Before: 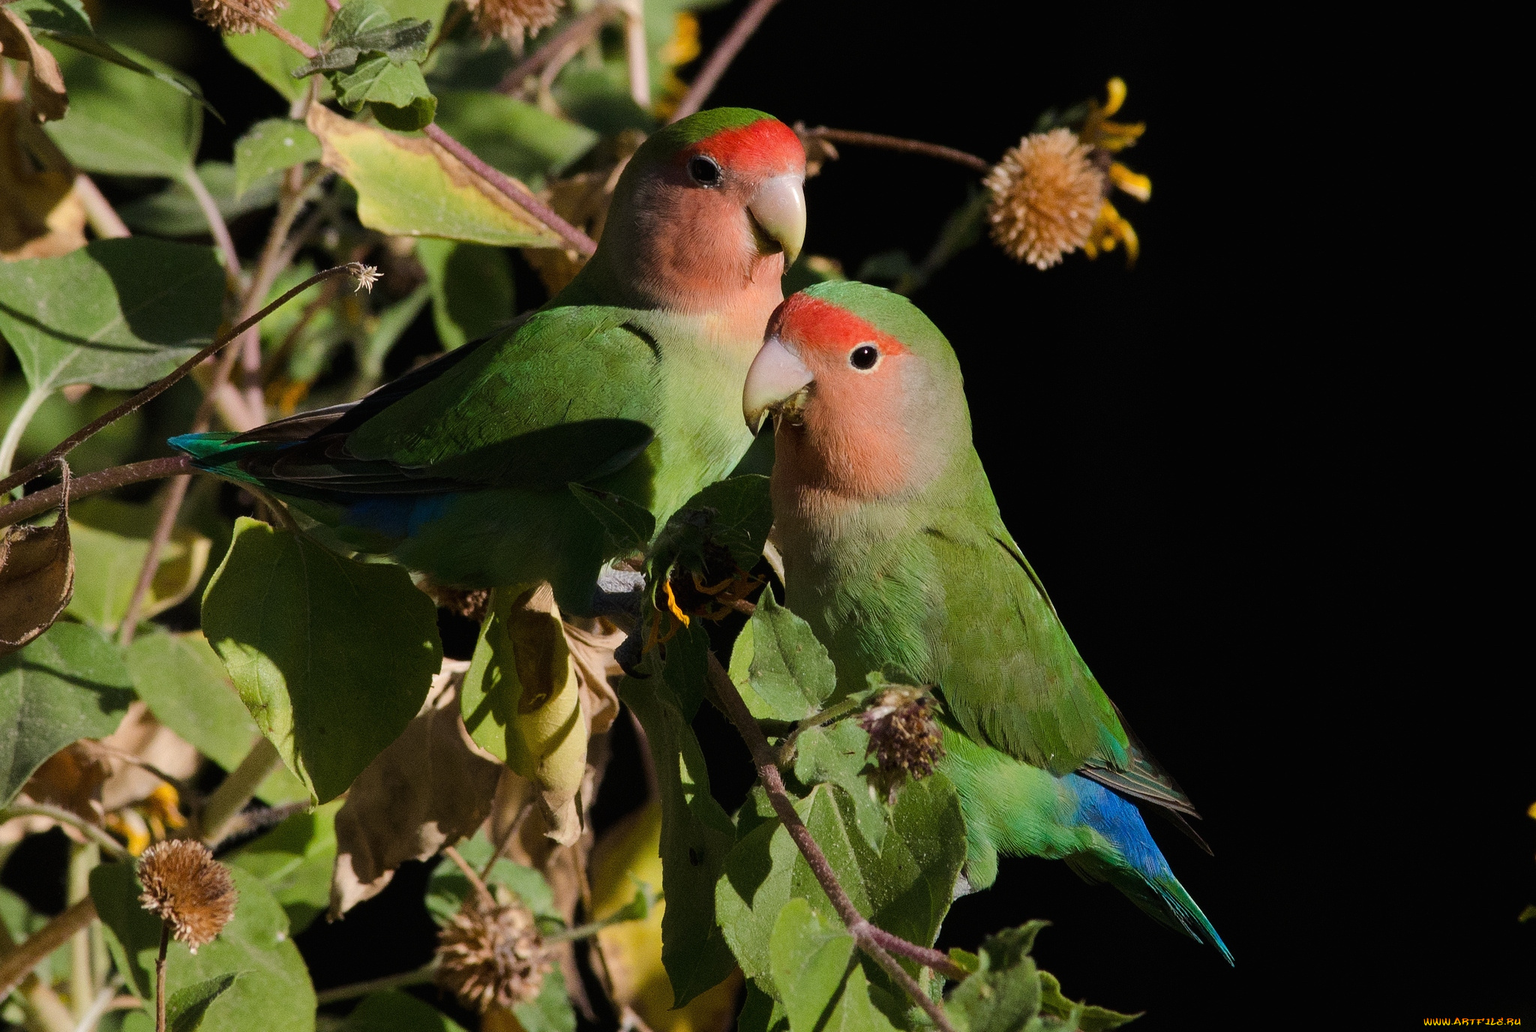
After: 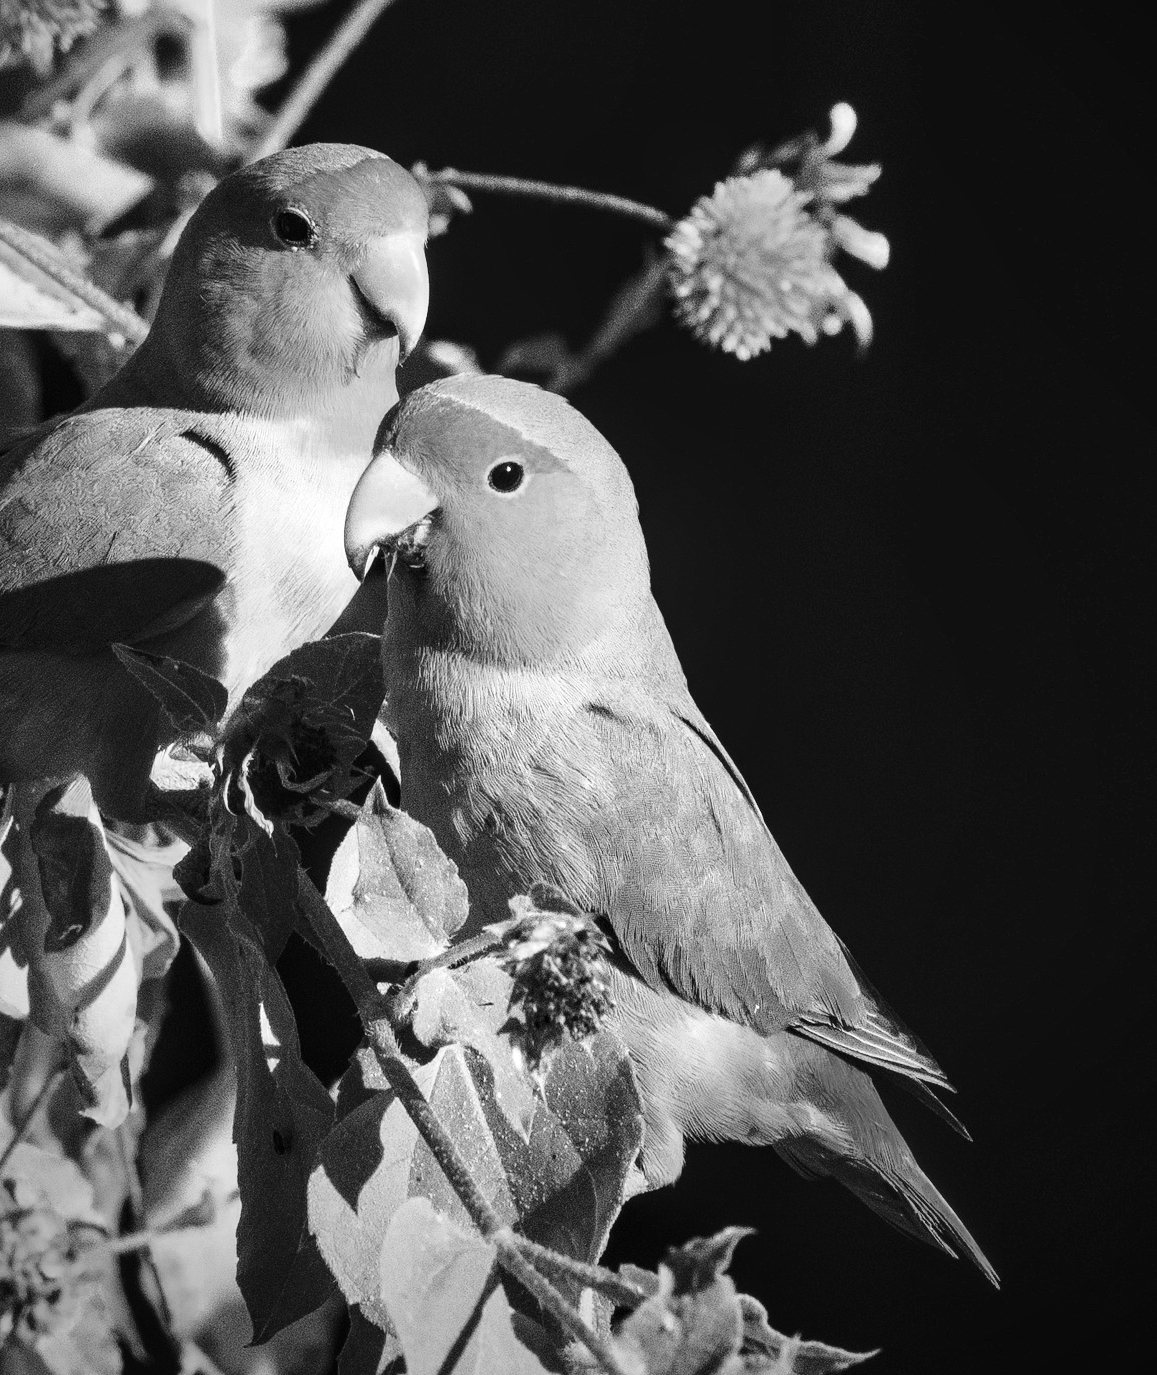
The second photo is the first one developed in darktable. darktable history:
base curve: curves: ch0 [(0, 0) (0.028, 0.03) (0.121, 0.232) (0.46, 0.748) (0.859, 0.968) (1, 1)]
exposure: black level correction 0, exposure 0.695 EV, compensate highlight preservation false
vignetting: fall-off radius 60.89%, center (0.218, -0.24)
color zones: curves: ch0 [(0.002, 0.593) (0.143, 0.417) (0.285, 0.541) (0.455, 0.289) (0.608, 0.327) (0.727, 0.283) (0.869, 0.571) (1, 0.603)]; ch1 [(0, 0) (0.143, 0) (0.286, 0) (0.429, 0) (0.571, 0) (0.714, 0) (0.857, 0)]
contrast brightness saturation: saturation -0.049
crop: left 31.585%, top 0.018%, right 11.894%
local contrast: on, module defaults
shadows and highlights: radius 105.65, shadows 44.47, highlights -66.73, low approximation 0.01, soften with gaussian
